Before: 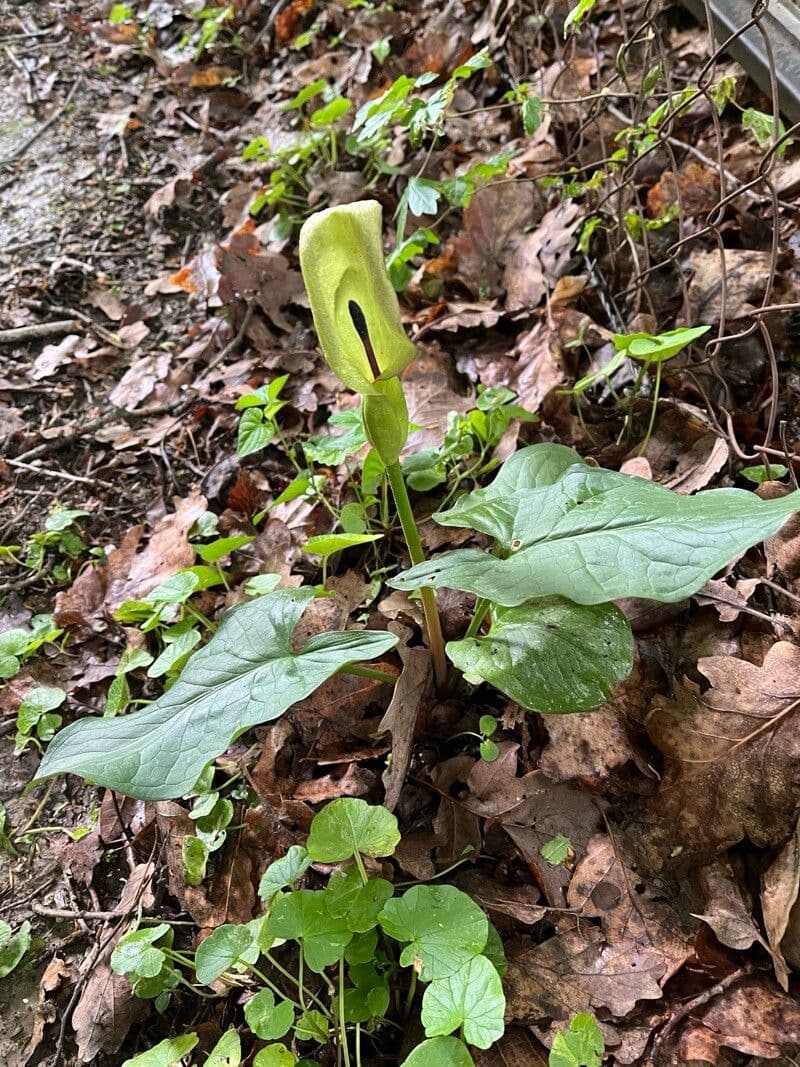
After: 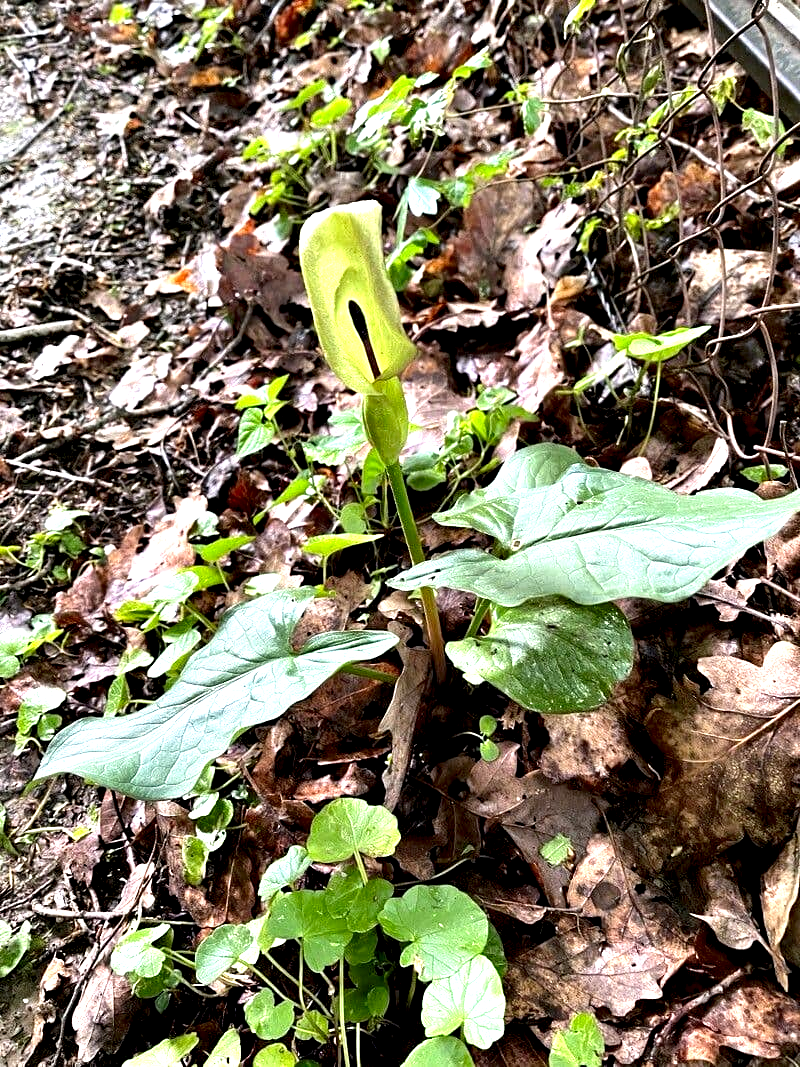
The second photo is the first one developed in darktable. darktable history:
exposure: black level correction 0.003, exposure 0.388 EV, compensate exposure bias true, compensate highlight preservation false
contrast equalizer: y [[0.6 ×6], [0.55 ×6], [0 ×6], [0 ×6], [0 ×6]]
